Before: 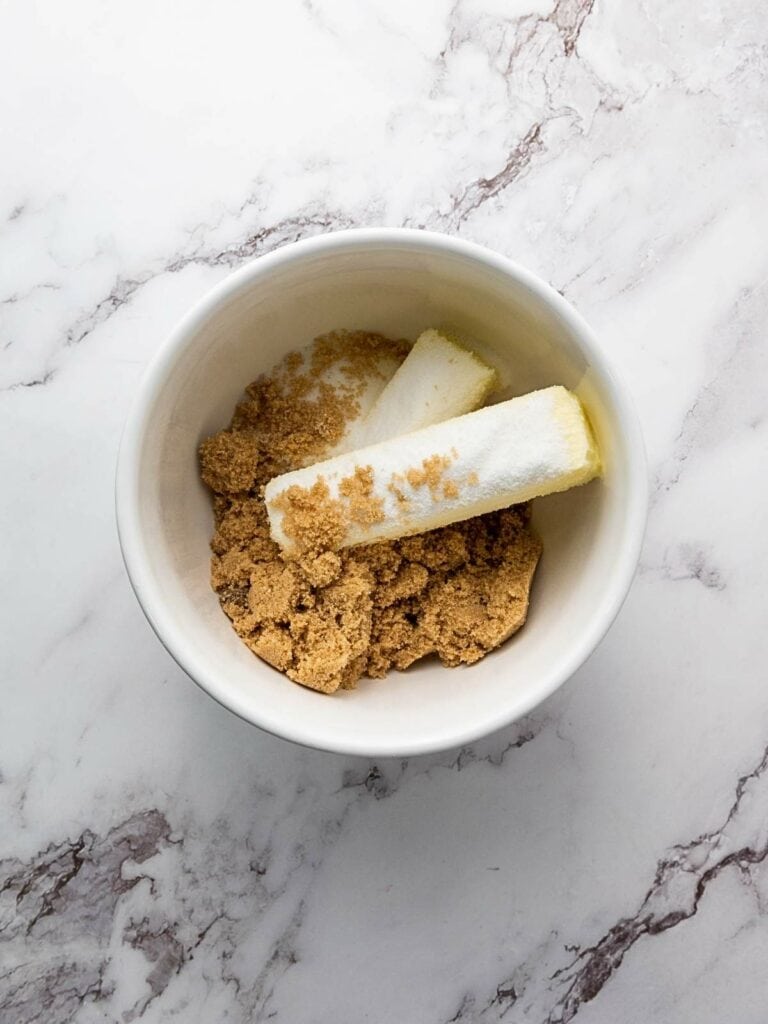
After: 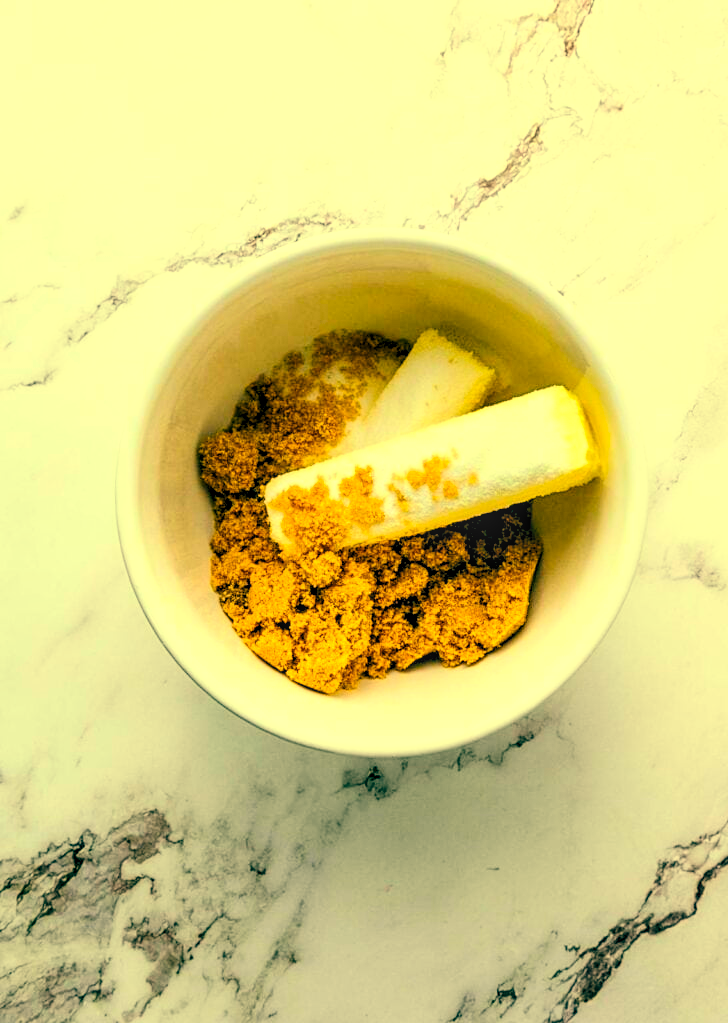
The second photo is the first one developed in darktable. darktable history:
color balance rgb: perceptual saturation grading › global saturation 20%, global vibrance 20%
contrast brightness saturation: contrast 0.2, brightness 0.16, saturation 0.22
local contrast: on, module defaults
rgb levels: levels [[0.013, 0.434, 0.89], [0, 0.5, 1], [0, 0.5, 1]]
exposure: exposure 0.178 EV, compensate exposure bias true, compensate highlight preservation false
crop and rotate: right 5.167%
tone curve: curves: ch0 [(0, 0) (0.003, 0.019) (0.011, 0.022) (0.025, 0.027) (0.044, 0.037) (0.069, 0.049) (0.1, 0.066) (0.136, 0.091) (0.177, 0.125) (0.224, 0.159) (0.277, 0.206) (0.335, 0.266) (0.399, 0.332) (0.468, 0.411) (0.543, 0.492) (0.623, 0.577) (0.709, 0.668) (0.801, 0.767) (0.898, 0.869) (1, 1)], preserve colors none
color balance: mode lift, gamma, gain (sRGB), lift [1, 0.69, 1, 1], gamma [1, 1.482, 1, 1], gain [1, 1, 1, 0.802]
